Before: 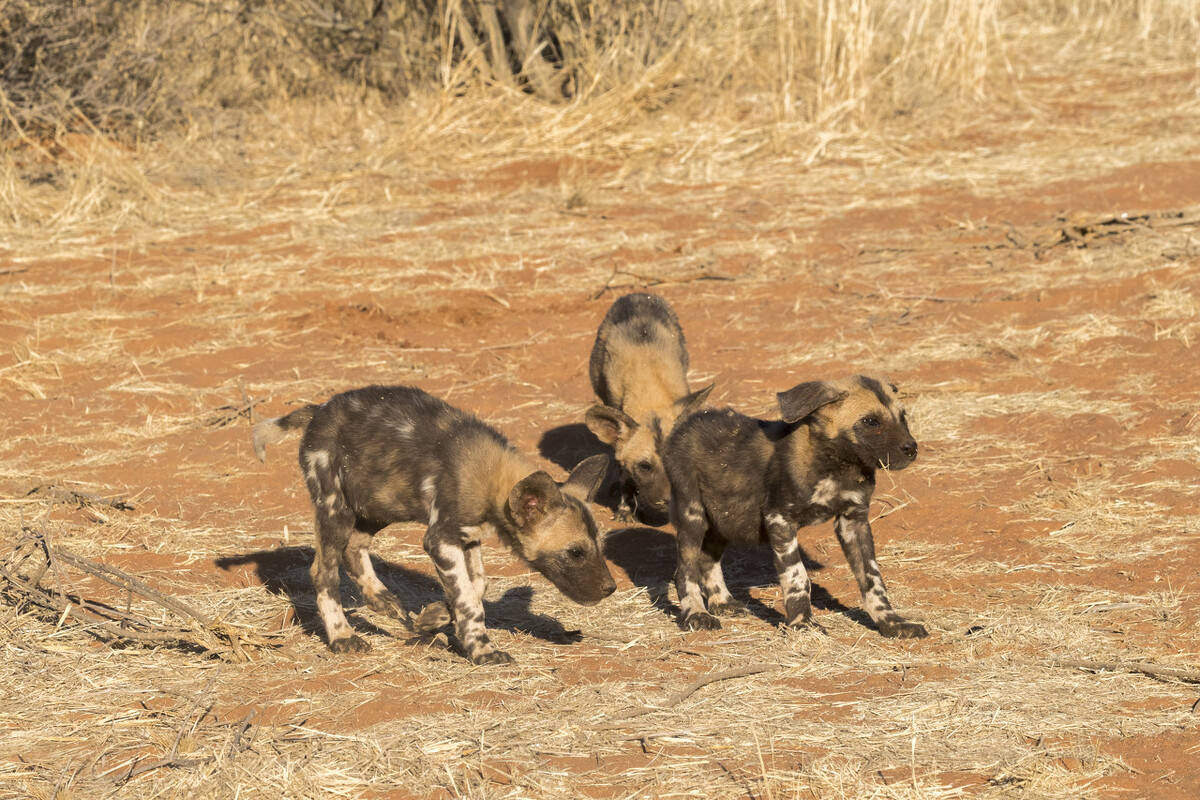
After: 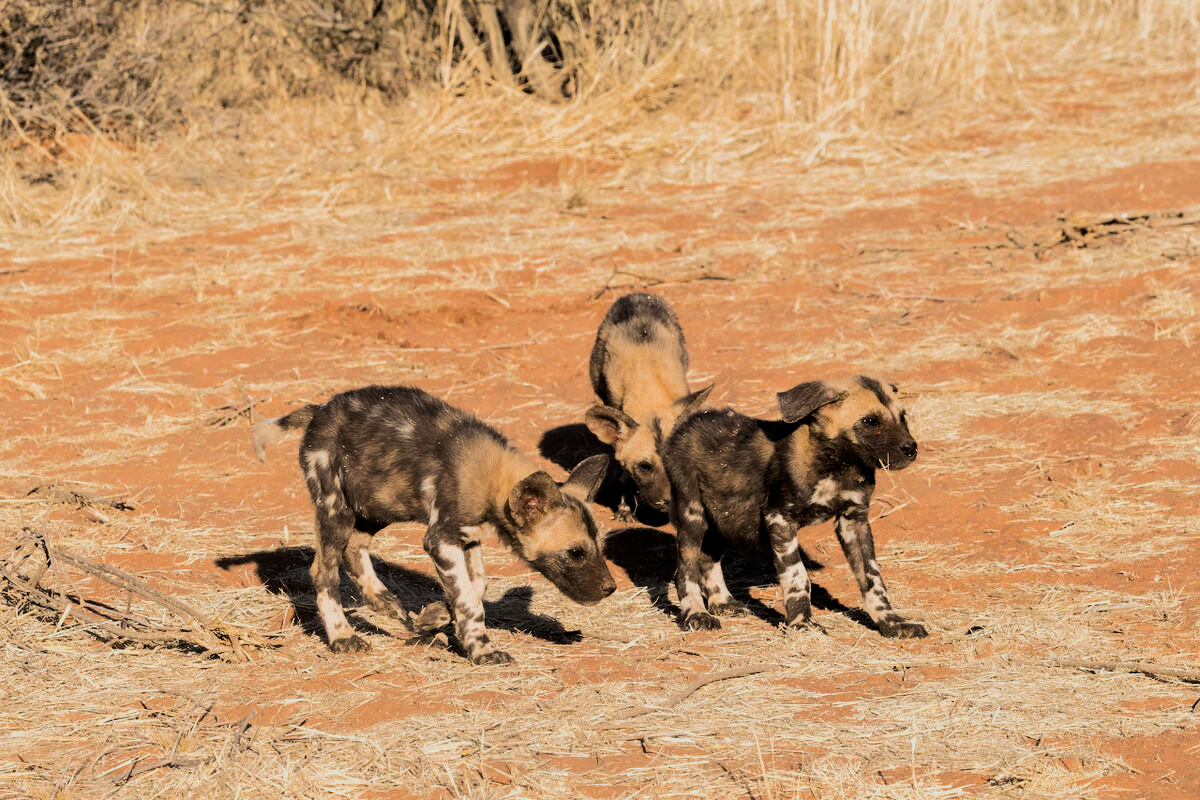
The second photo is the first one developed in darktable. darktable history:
filmic rgb: black relative exposure -5.13 EV, white relative exposure 3.97 EV, hardness 2.9, contrast 1.301, highlights saturation mix -30.54%
